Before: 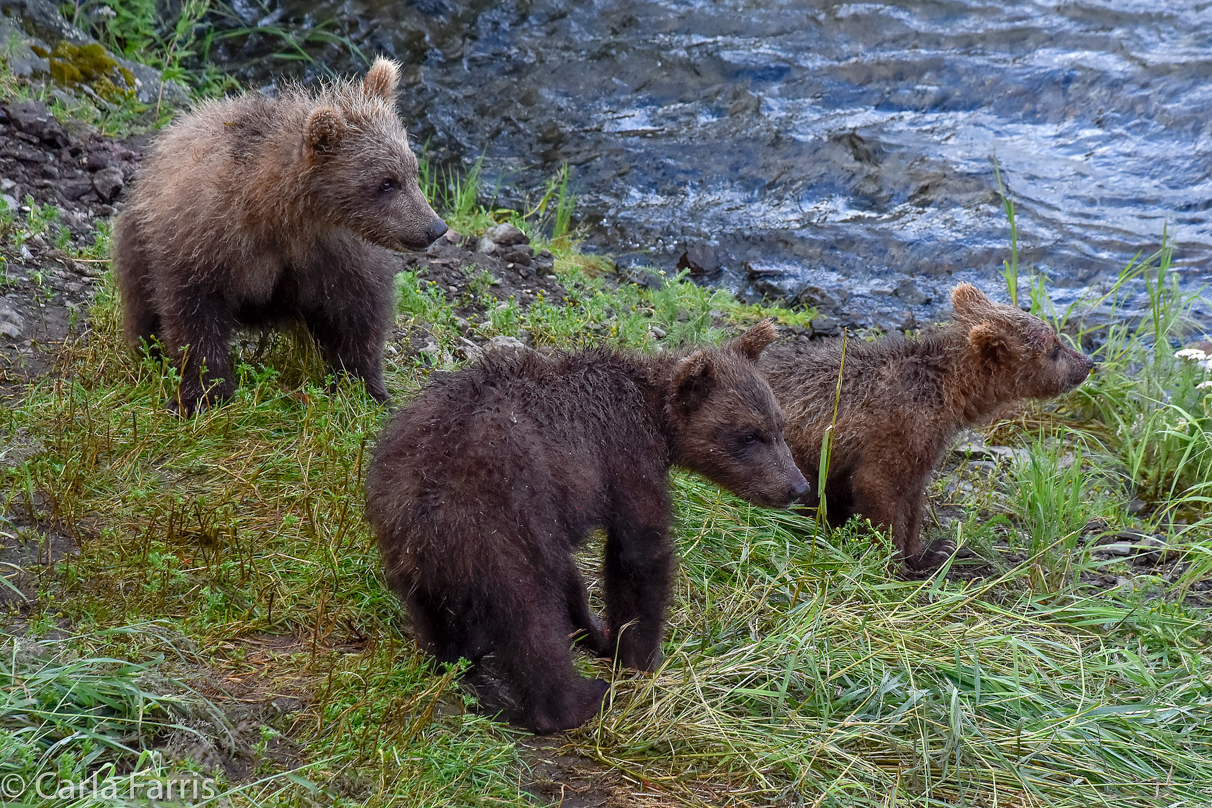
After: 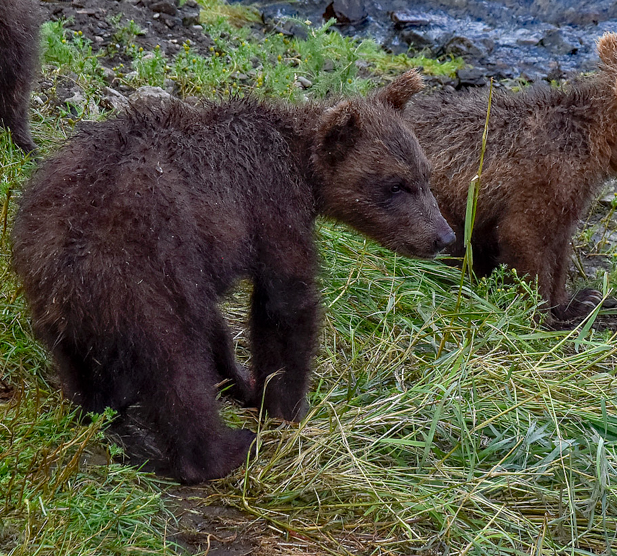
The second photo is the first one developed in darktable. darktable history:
haze removal: strength 0.29, distance 0.25, compatibility mode true, adaptive false
crop and rotate: left 29.237%, top 31.152%, right 19.807%
base curve: curves: ch0 [(0, 0) (0.74, 0.67) (1, 1)]
